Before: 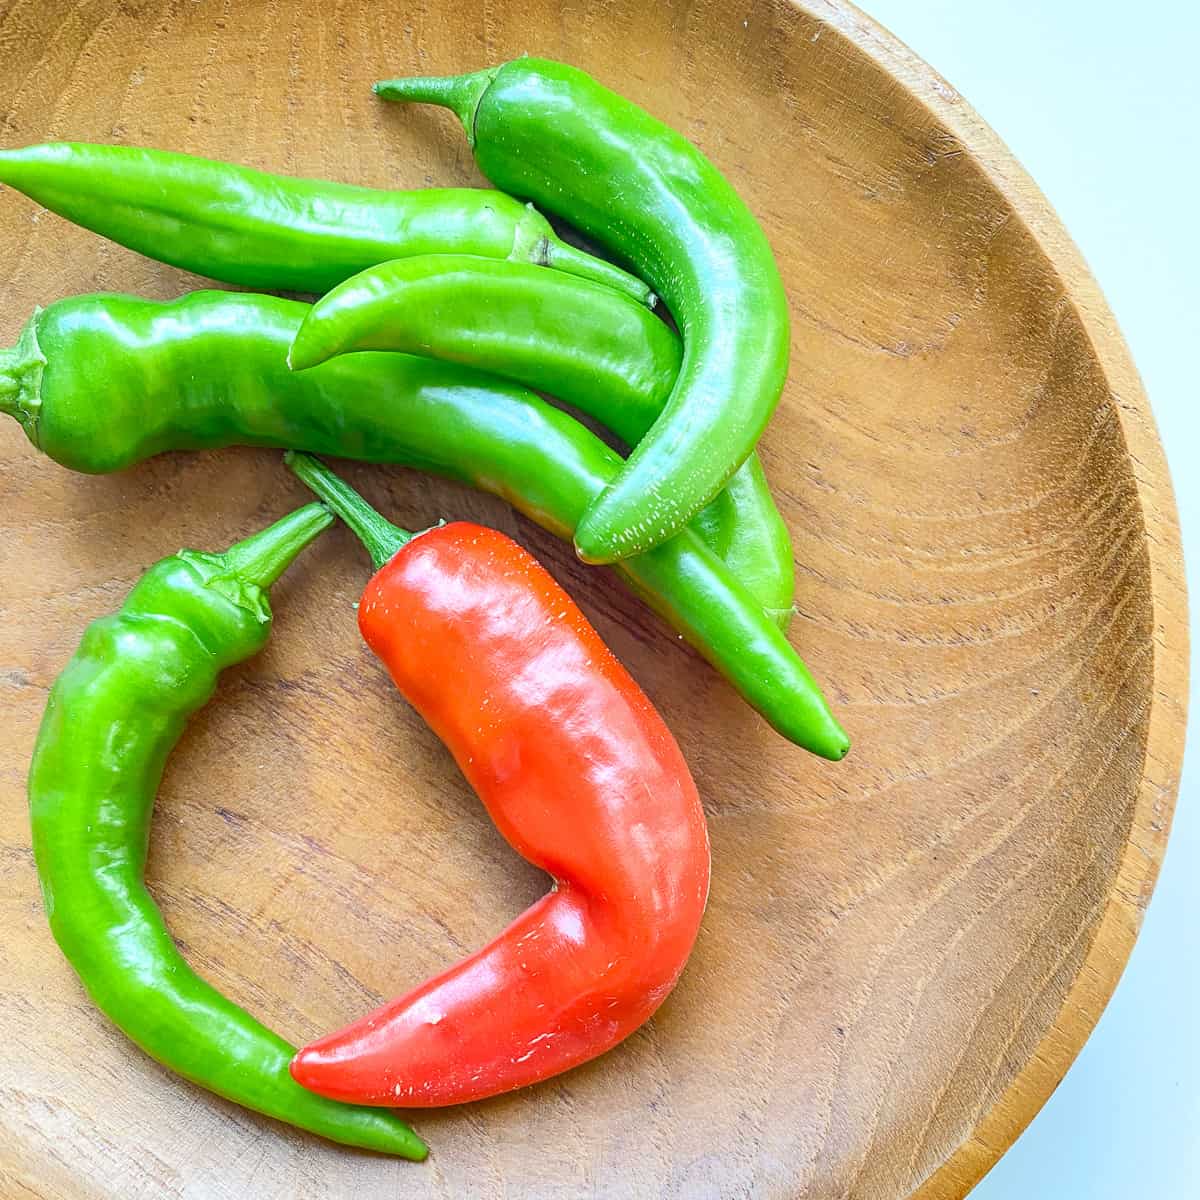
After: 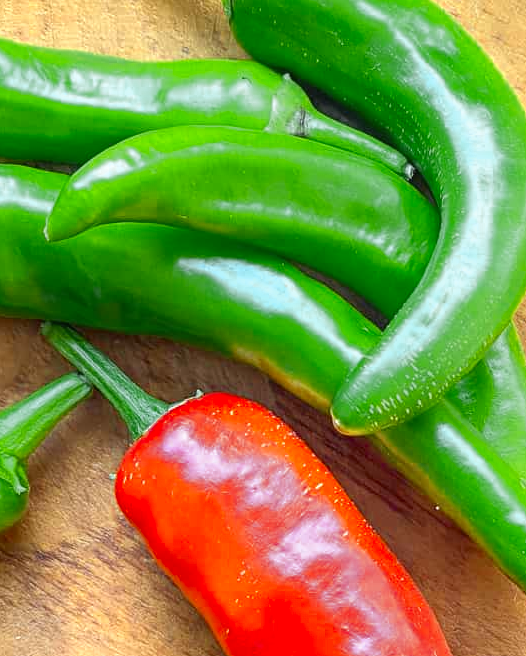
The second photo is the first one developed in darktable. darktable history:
crop: left 20.295%, top 10.827%, right 35.871%, bottom 34.455%
color zones: curves: ch0 [(0.004, 0.305) (0.261, 0.623) (0.389, 0.399) (0.708, 0.571) (0.947, 0.34)]; ch1 [(0.025, 0.645) (0.229, 0.584) (0.326, 0.551) (0.484, 0.262) (0.757, 0.643)]
